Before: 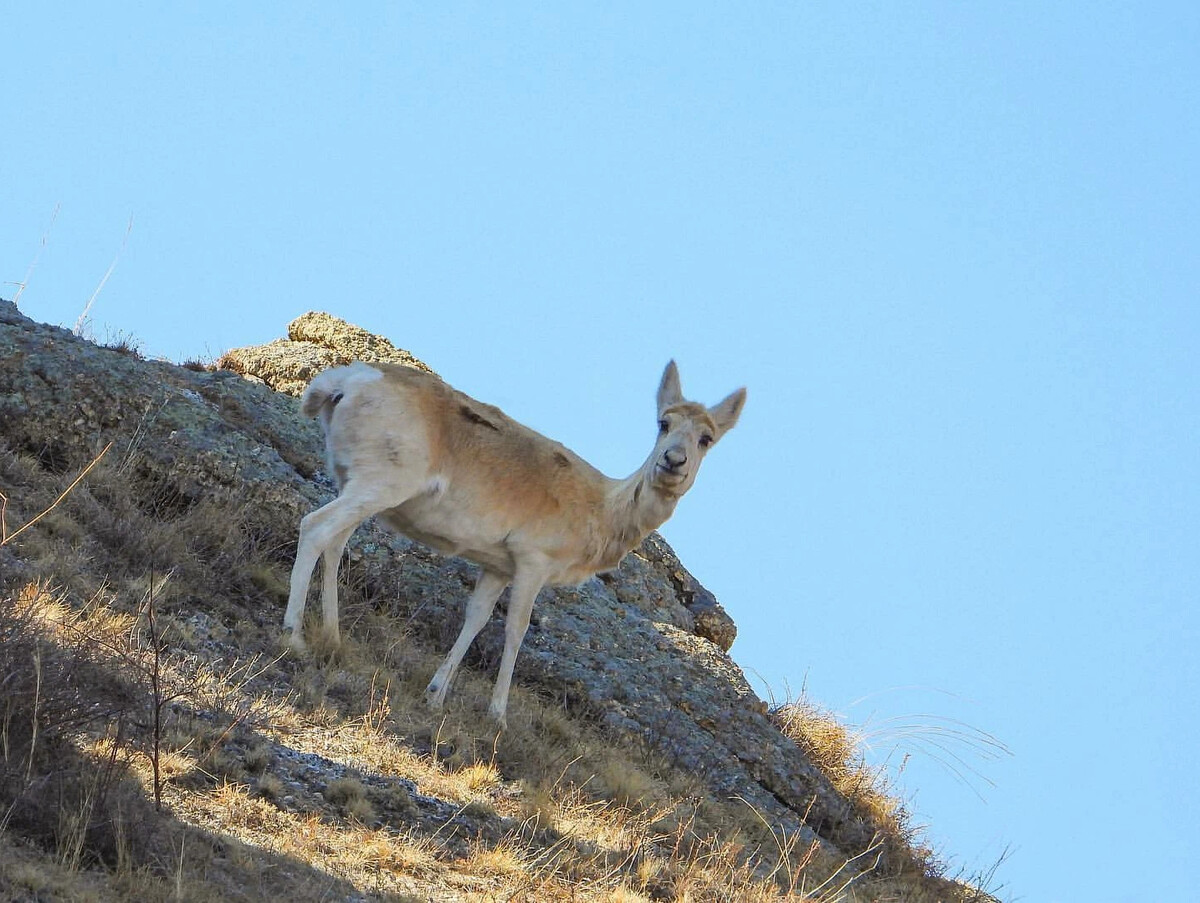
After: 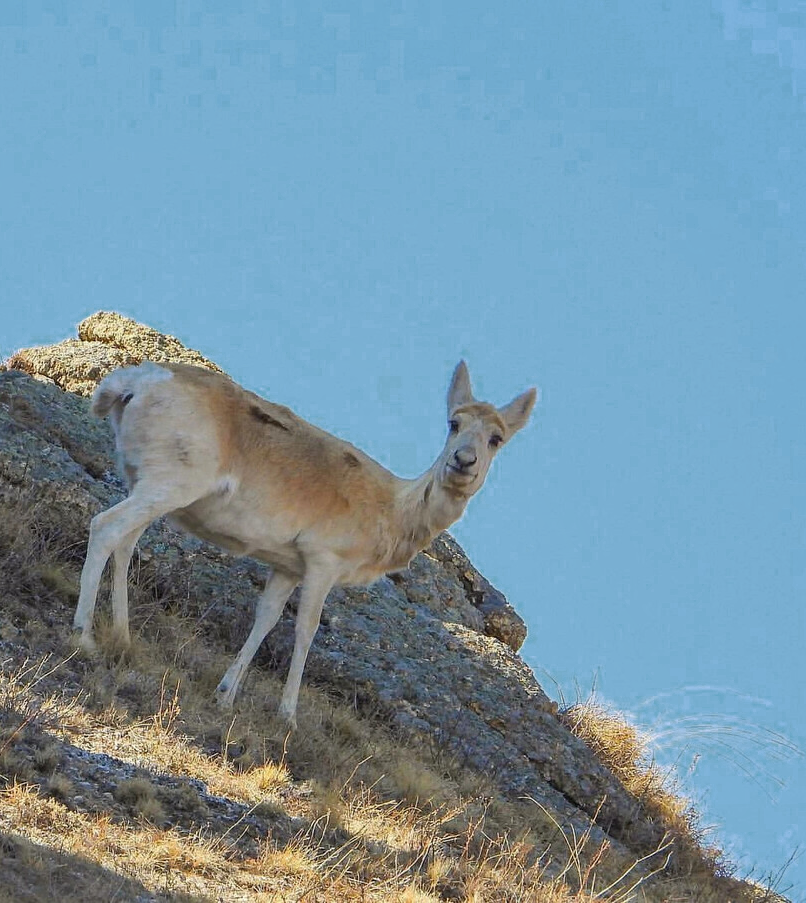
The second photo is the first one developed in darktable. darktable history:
shadows and highlights: shadows 25.36, highlights -25.75, highlights color adjustment 42.15%
color zones: curves: ch0 [(0.25, 0.5) (0.636, 0.25) (0.75, 0.5)]
crop and rotate: left 17.534%, right 15.251%
